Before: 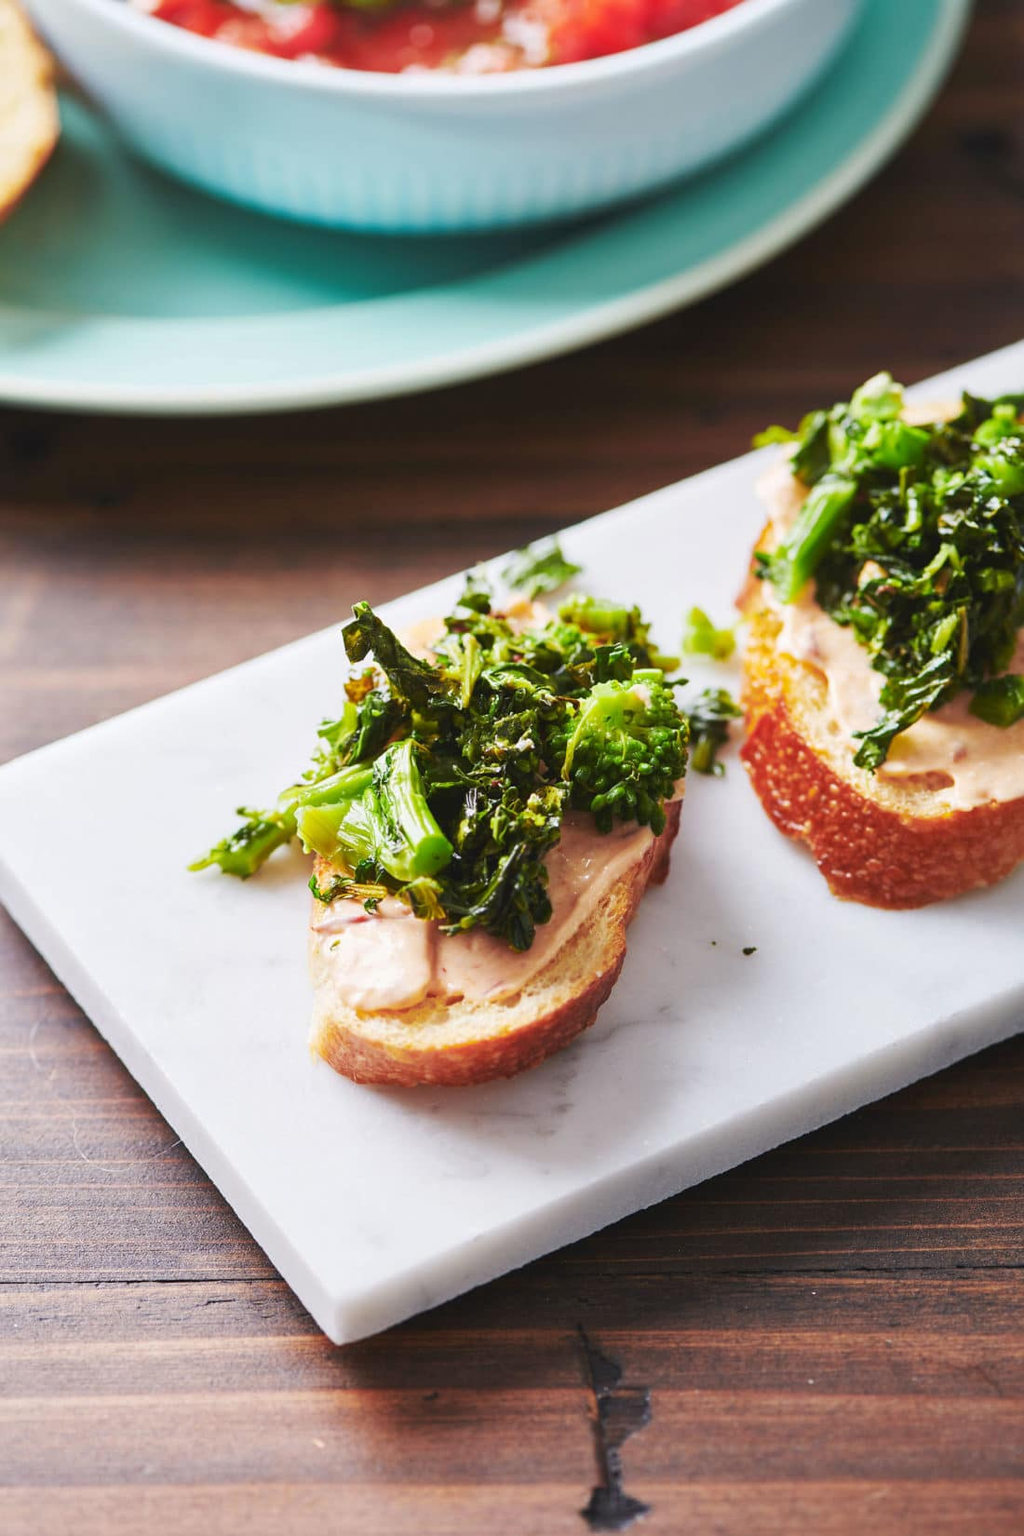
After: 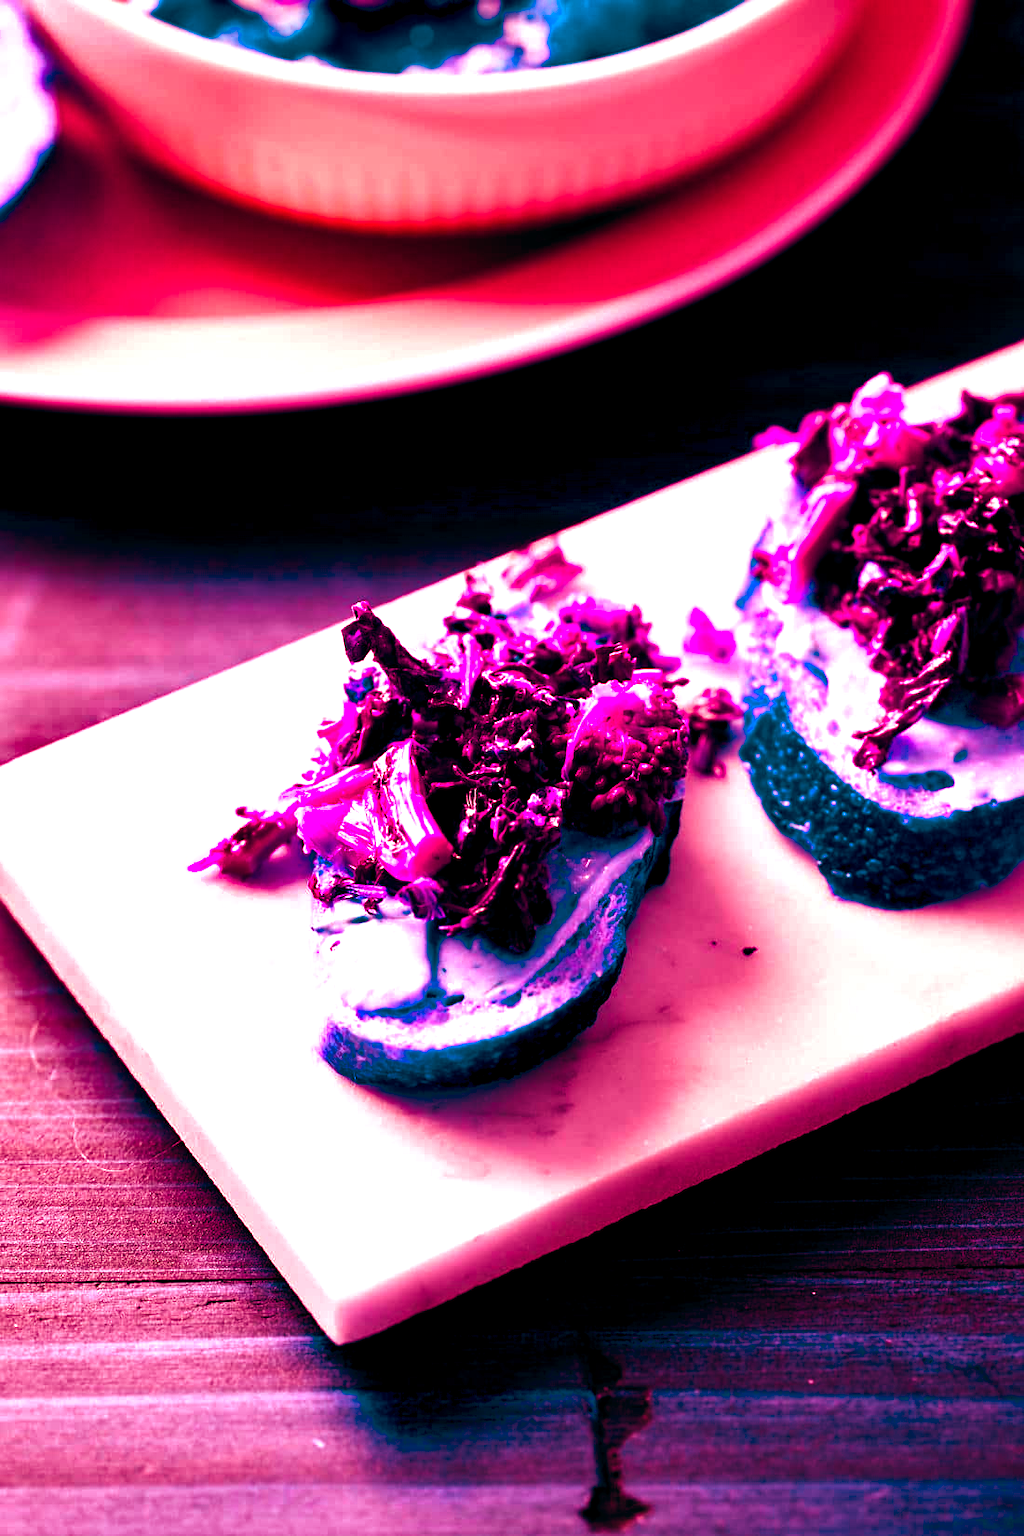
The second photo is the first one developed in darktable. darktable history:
shadows and highlights: shadows 12, white point adjustment 1.2, soften with gaussian
color balance rgb: shadows lift › luminance -18.76%, shadows lift › chroma 35.44%, power › luminance -3.76%, power › hue 142.17°, highlights gain › chroma 7.5%, highlights gain › hue 184.75°, global offset › luminance -0.52%, global offset › chroma 0.91%, global offset › hue 173.36°, shadows fall-off 300%, white fulcrum 2 EV, highlights fall-off 300%, linear chroma grading › shadows 17.19%, linear chroma grading › highlights 61.12%, linear chroma grading › global chroma 50%, hue shift -150.52°, perceptual brilliance grading › global brilliance 12%, mask middle-gray fulcrum 100%, contrast gray fulcrum 38.43%, contrast 35.15%, saturation formula JzAzBz (2021)
exposure: black level correction 0.001, exposure 0.191 EV, compensate highlight preservation false
